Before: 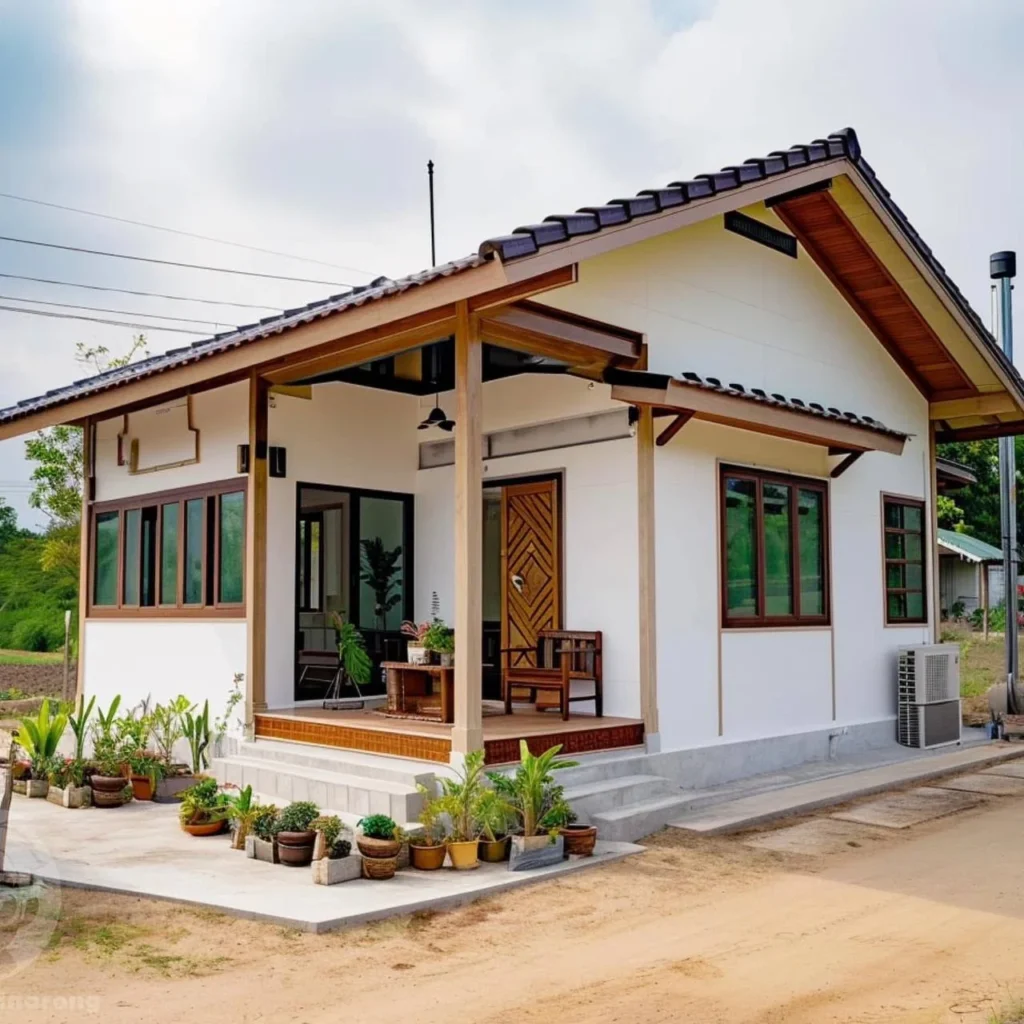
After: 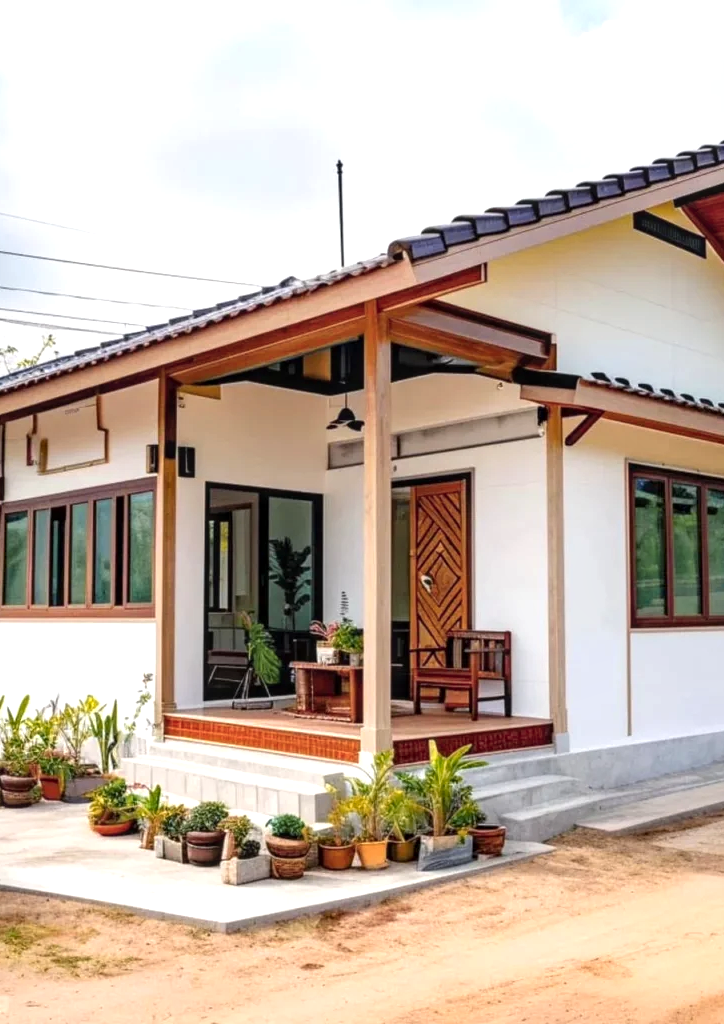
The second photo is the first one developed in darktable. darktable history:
color zones: curves: ch1 [(0.309, 0.524) (0.41, 0.329) (0.508, 0.509)]; ch2 [(0.25, 0.457) (0.75, 0.5)]
crop and rotate: left 8.977%, right 20.231%
exposure: exposure 0.496 EV, compensate highlight preservation false
local contrast: on, module defaults
